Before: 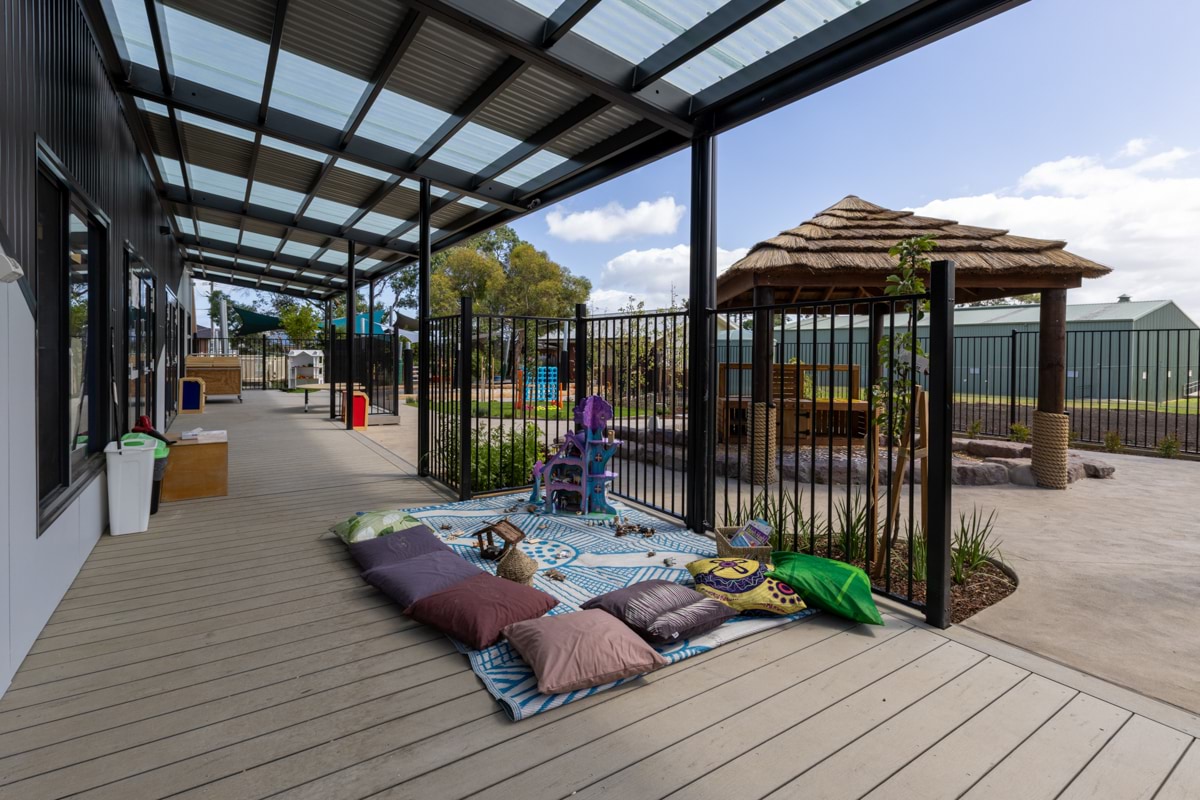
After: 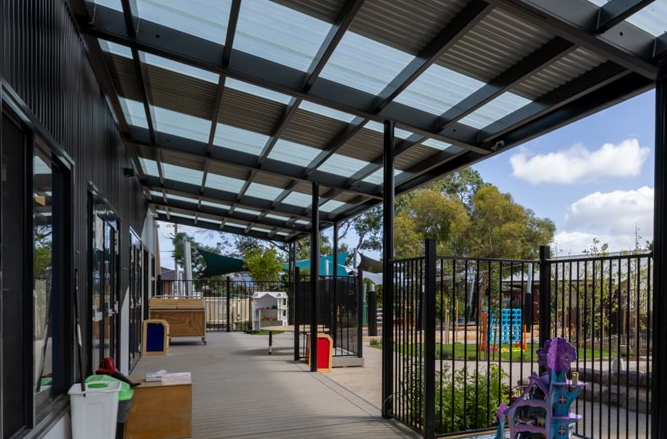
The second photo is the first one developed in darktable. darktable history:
crop and rotate: left 3.054%, top 7.399%, right 41.351%, bottom 37.717%
